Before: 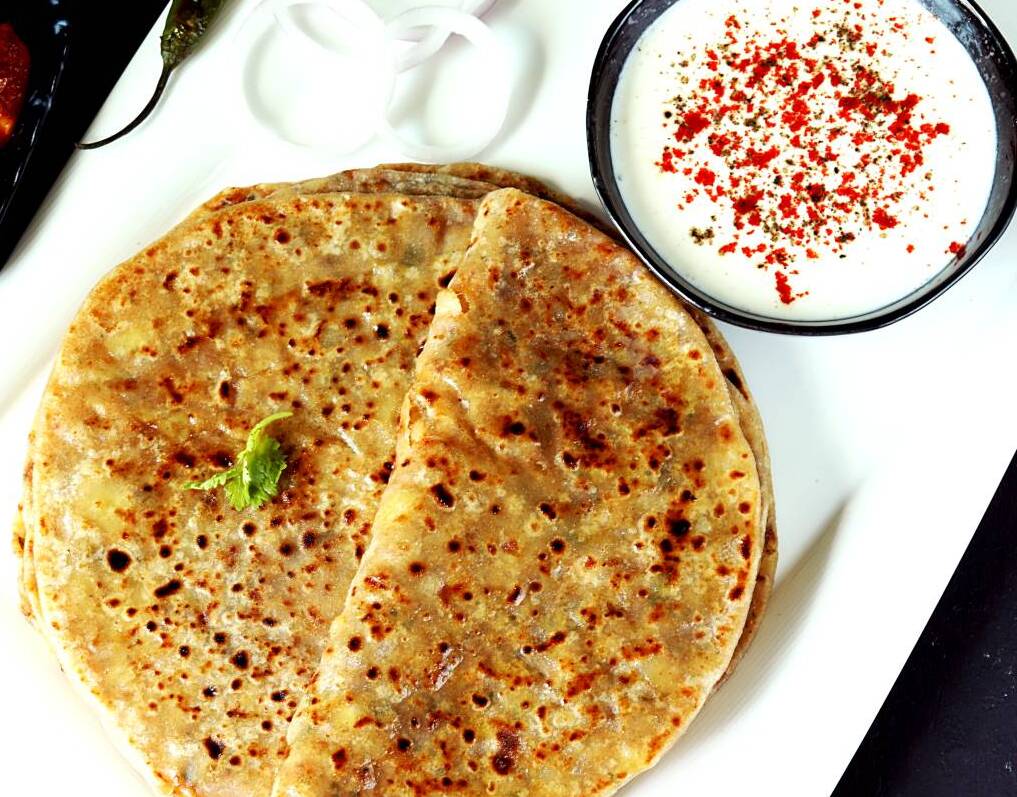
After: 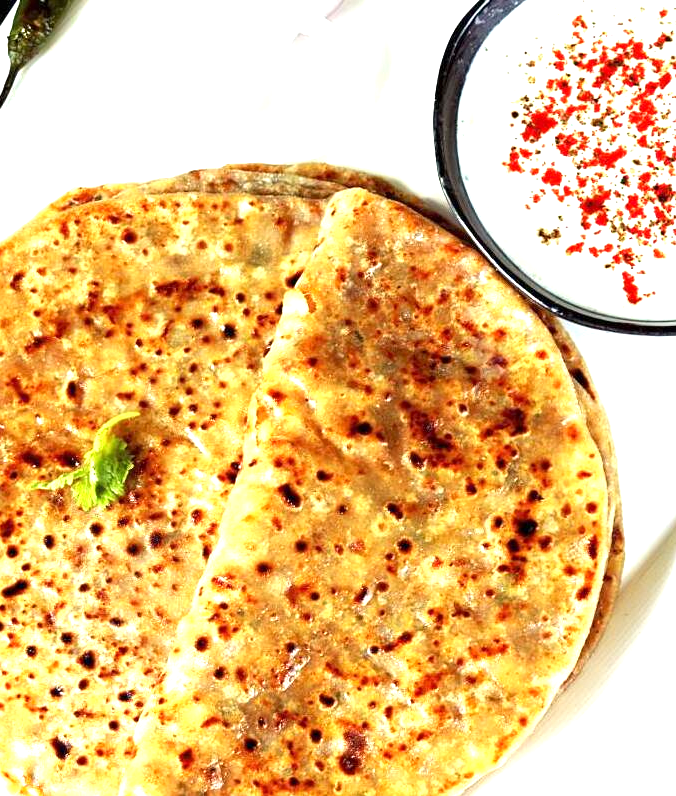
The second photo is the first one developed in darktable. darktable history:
exposure: black level correction 0, exposure 0.929 EV, compensate highlight preservation false
crop and rotate: left 15.133%, right 18.37%
